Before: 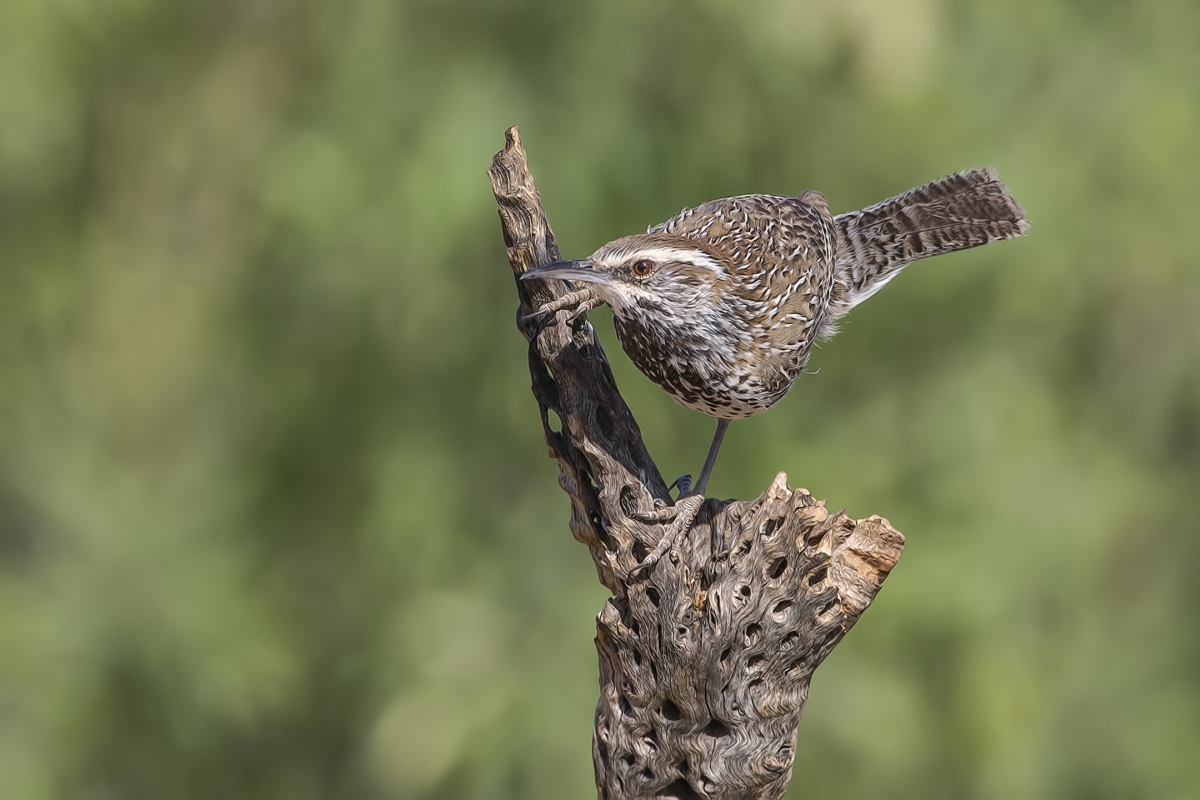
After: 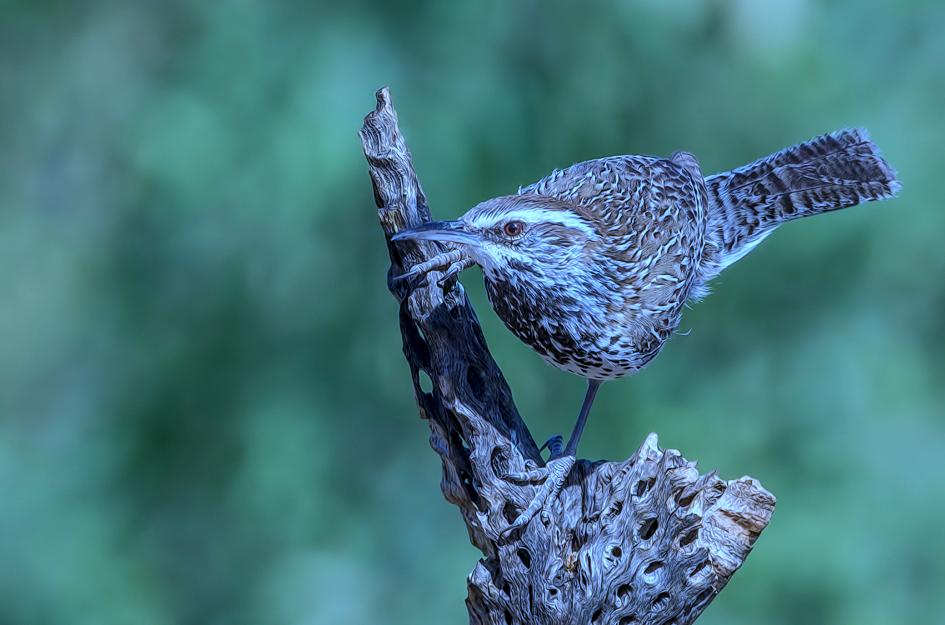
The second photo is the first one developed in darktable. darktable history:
crop and rotate: left 10.77%, top 5.1%, right 10.41%, bottom 16.76%
white balance: red 0.766, blue 1.537
local contrast: on, module defaults
